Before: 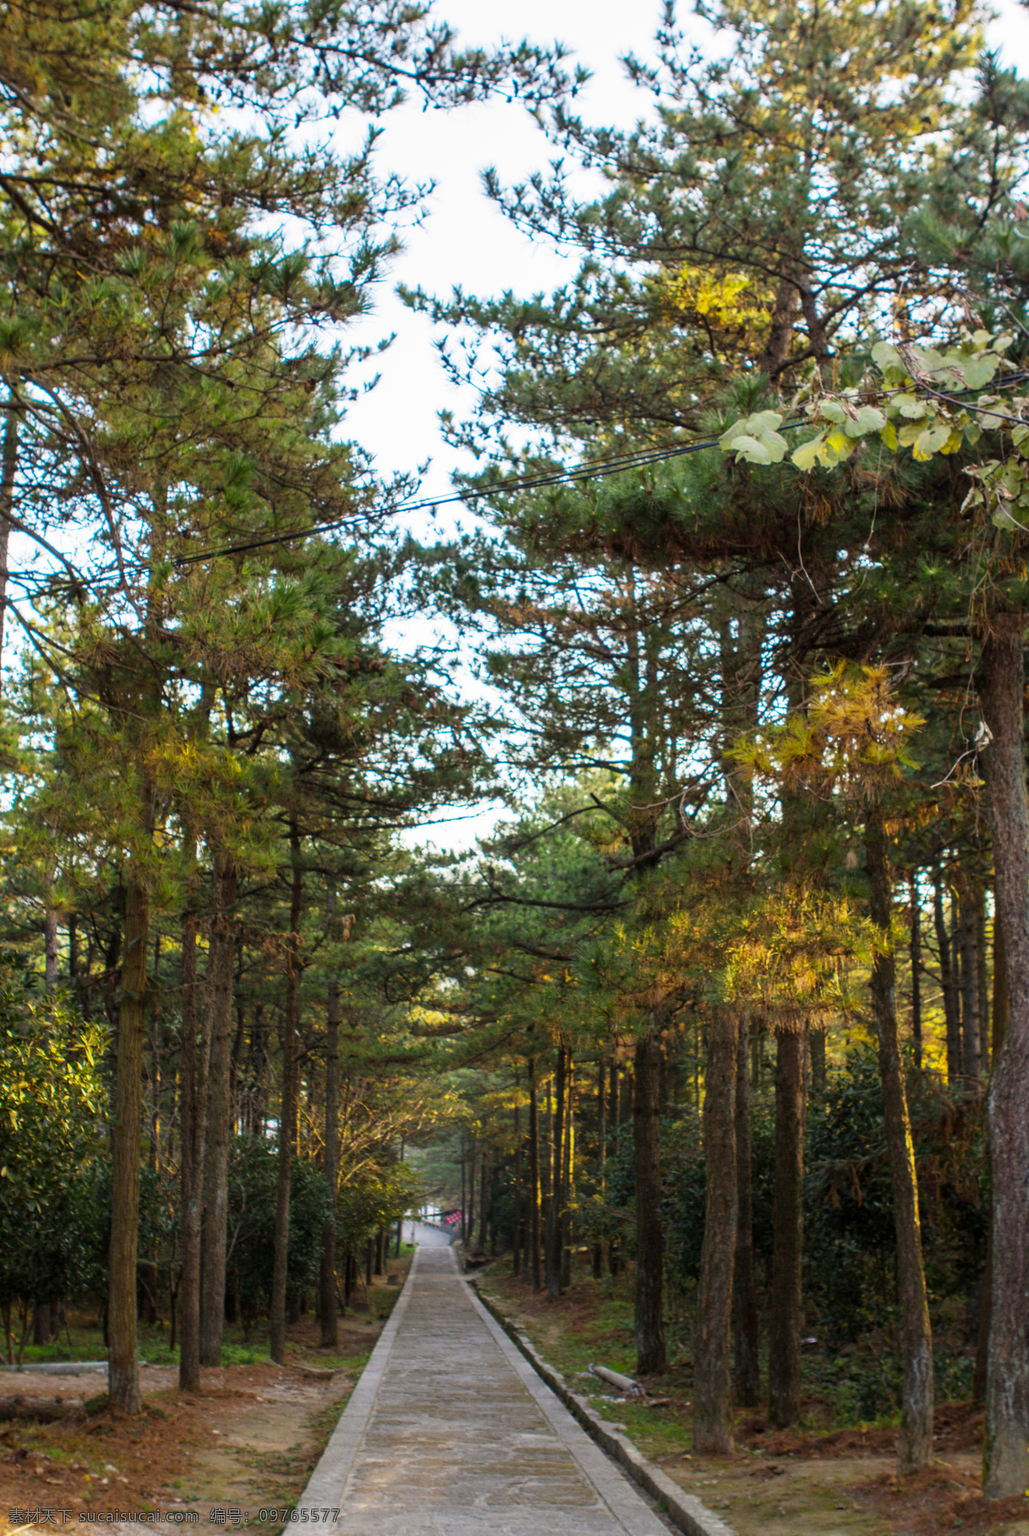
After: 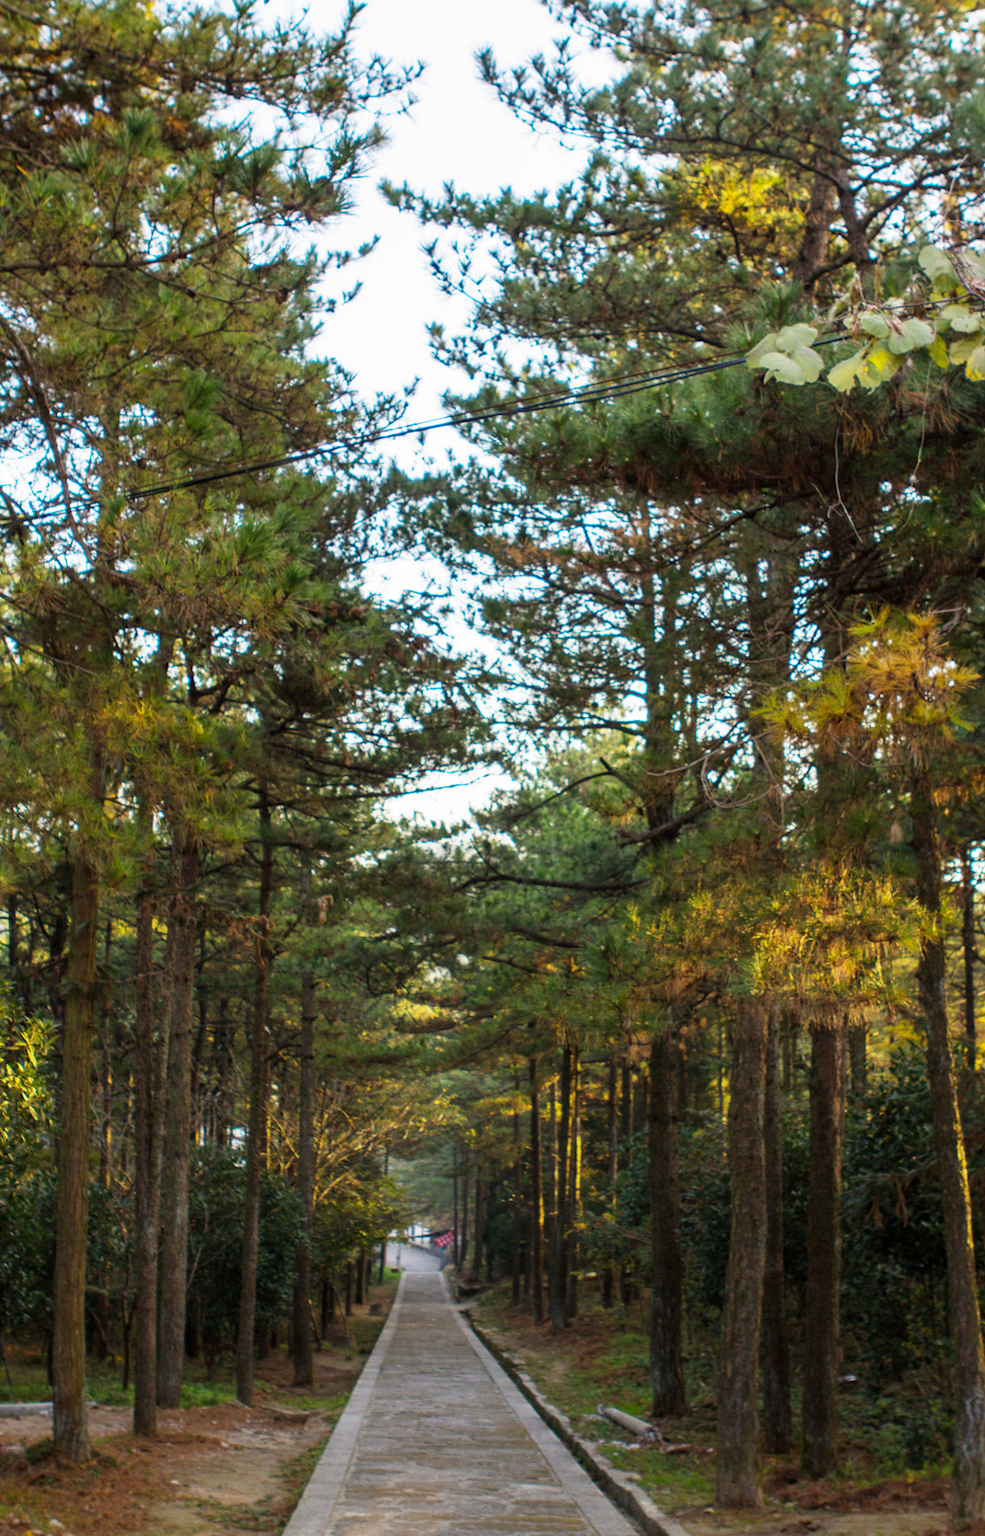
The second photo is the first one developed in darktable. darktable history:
crop: left 6.027%, top 8.175%, right 9.537%, bottom 3.652%
